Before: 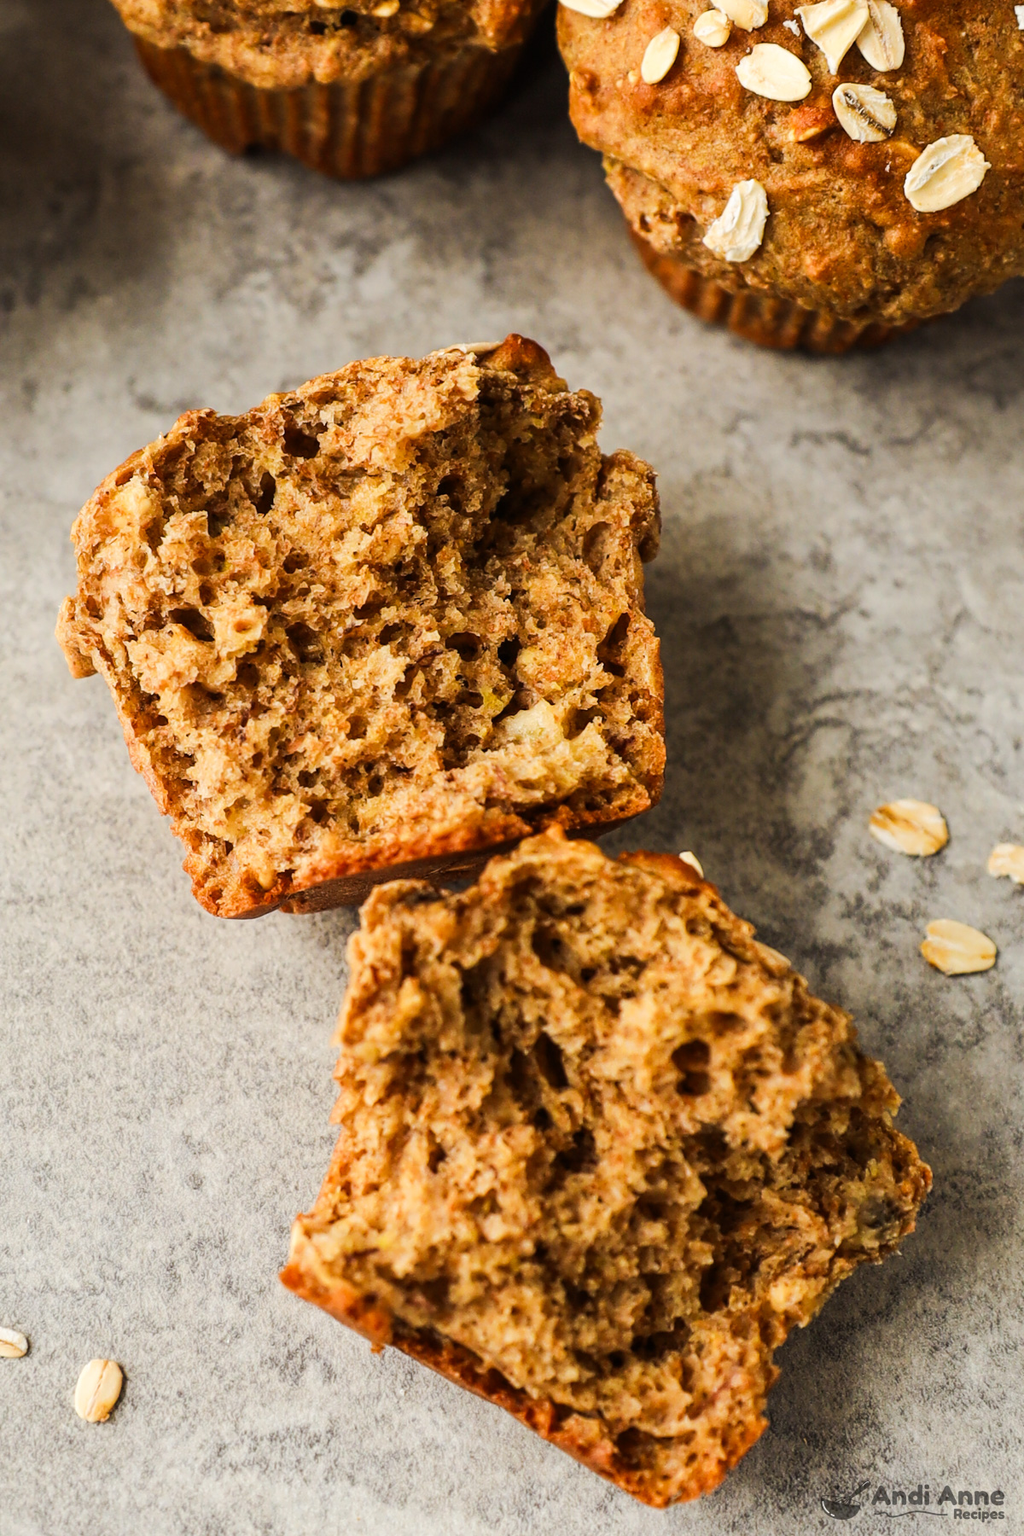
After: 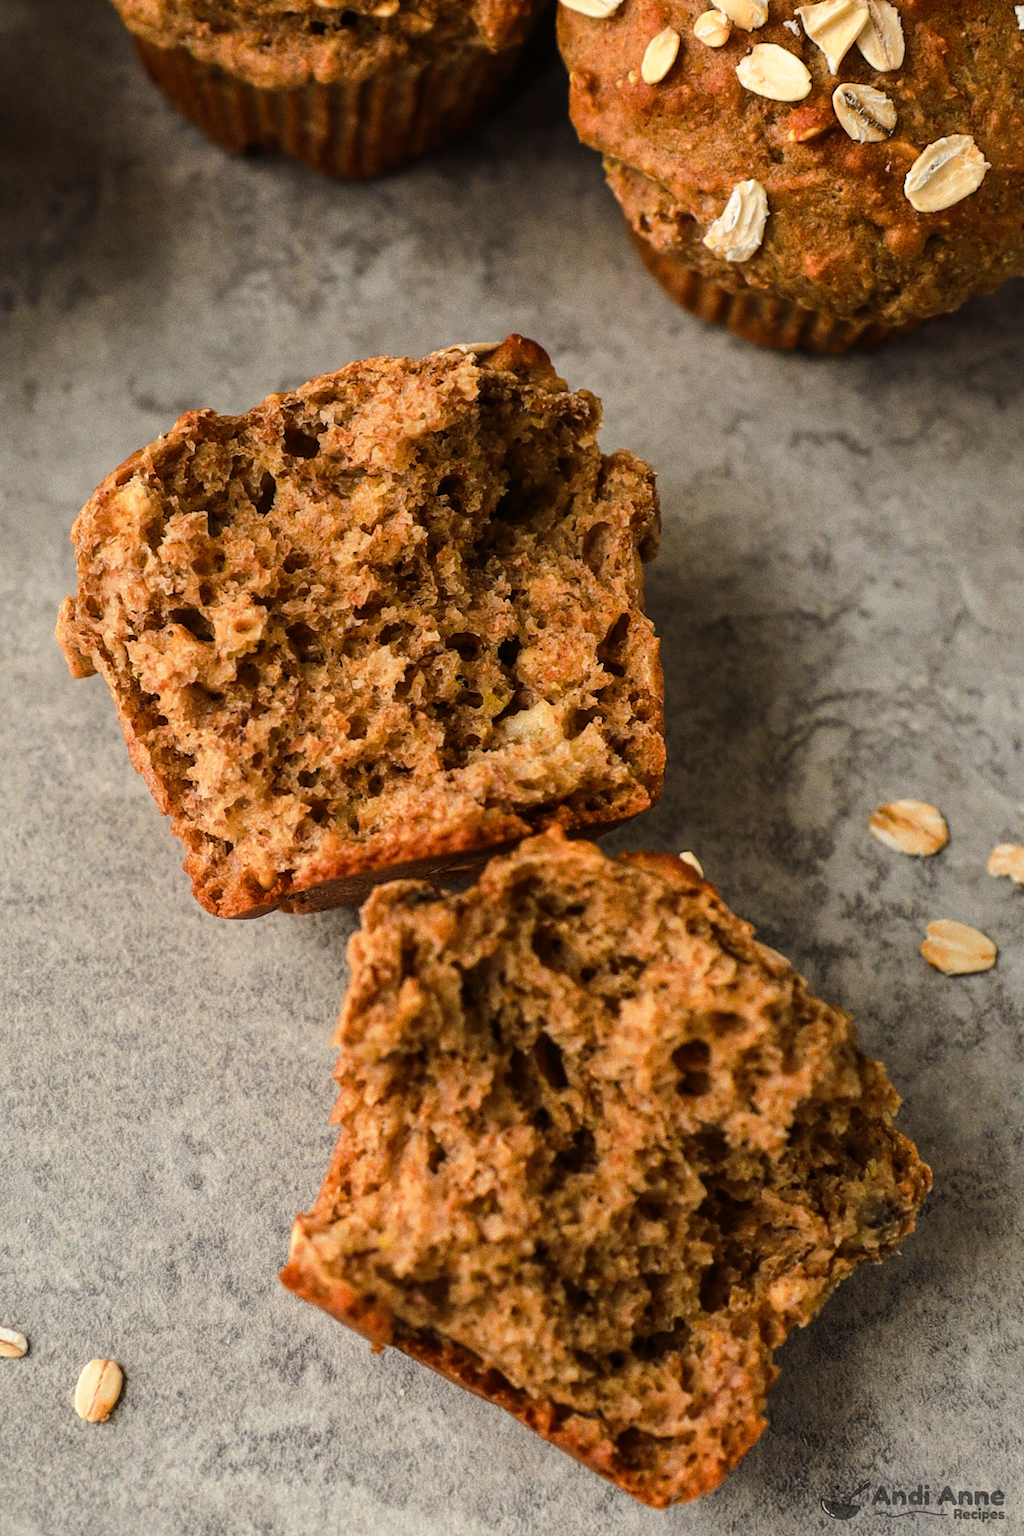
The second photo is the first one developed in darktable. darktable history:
grain: coarseness 0.47 ISO
base curve: curves: ch0 [(0, 0) (0.595, 0.418) (1, 1)], preserve colors none
